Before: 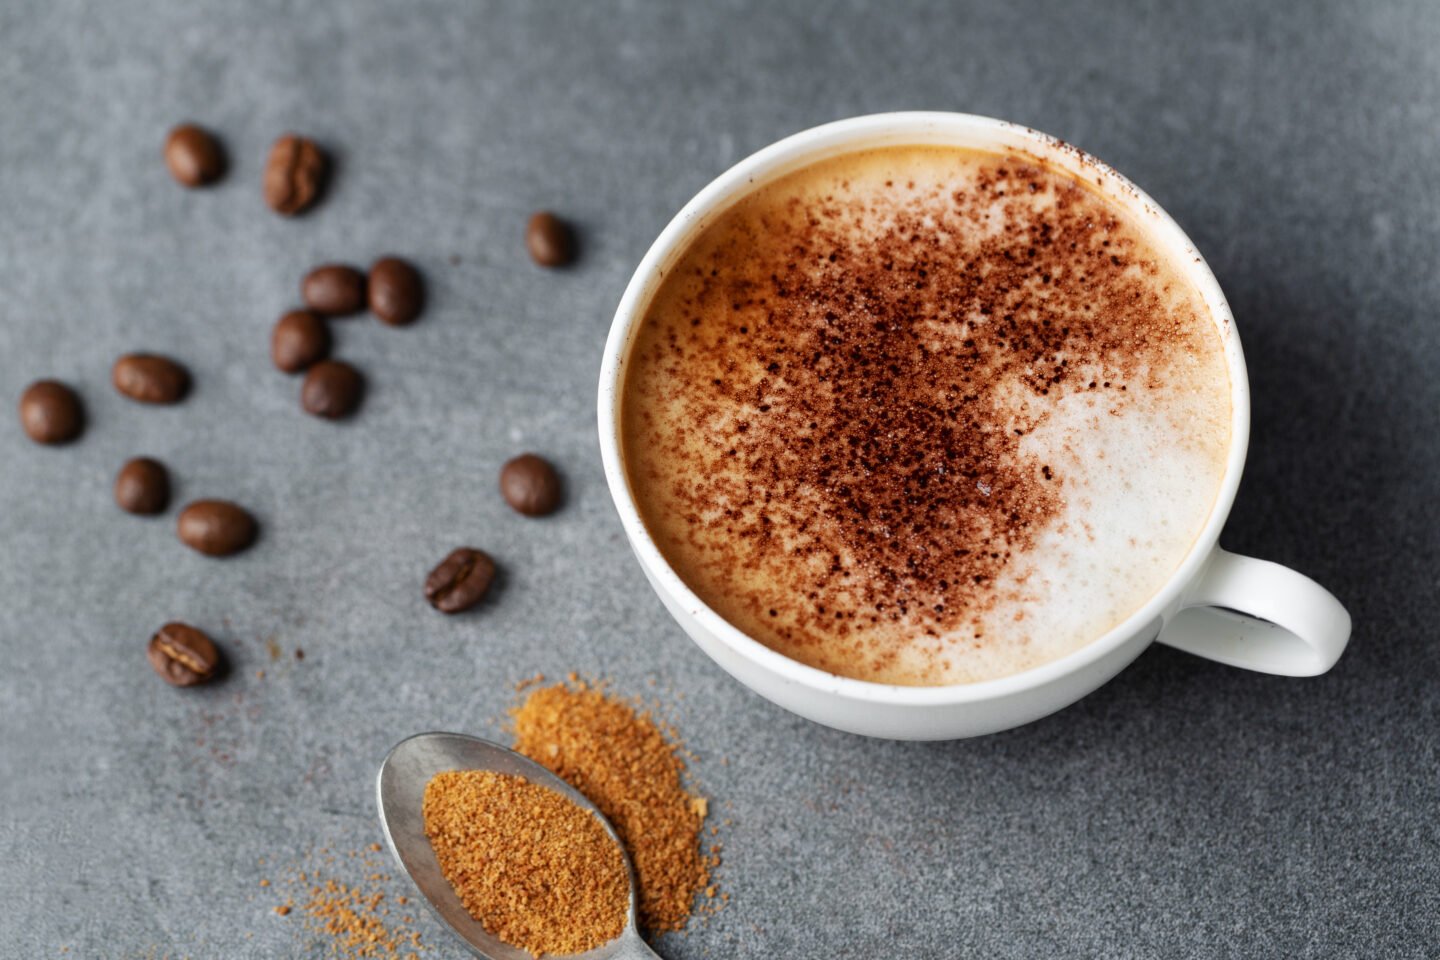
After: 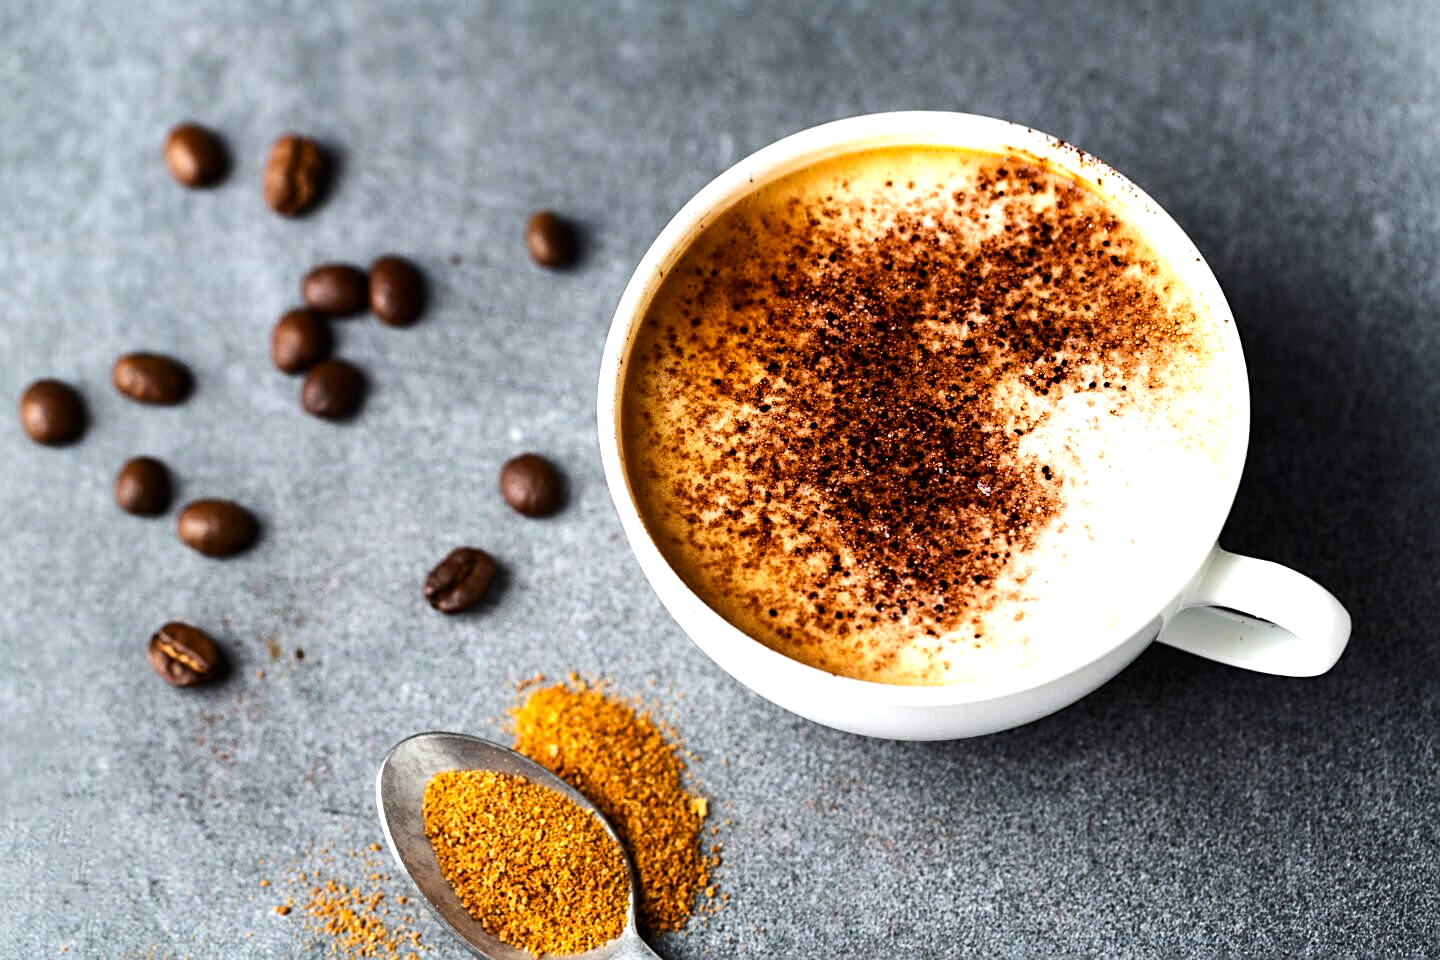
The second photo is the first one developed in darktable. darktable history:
sharpen: radius 1.933
color balance rgb: perceptual saturation grading › global saturation 25.095%
tone equalizer: -8 EV -1.1 EV, -7 EV -1 EV, -6 EV -0.878 EV, -5 EV -0.614 EV, -3 EV 0.573 EV, -2 EV 0.843 EV, -1 EV 0.989 EV, +0 EV 1.06 EV, edges refinement/feathering 500, mask exposure compensation -1.57 EV, preserve details no
exposure: black level correction 0.001, exposure 0.015 EV, compensate highlight preservation false
